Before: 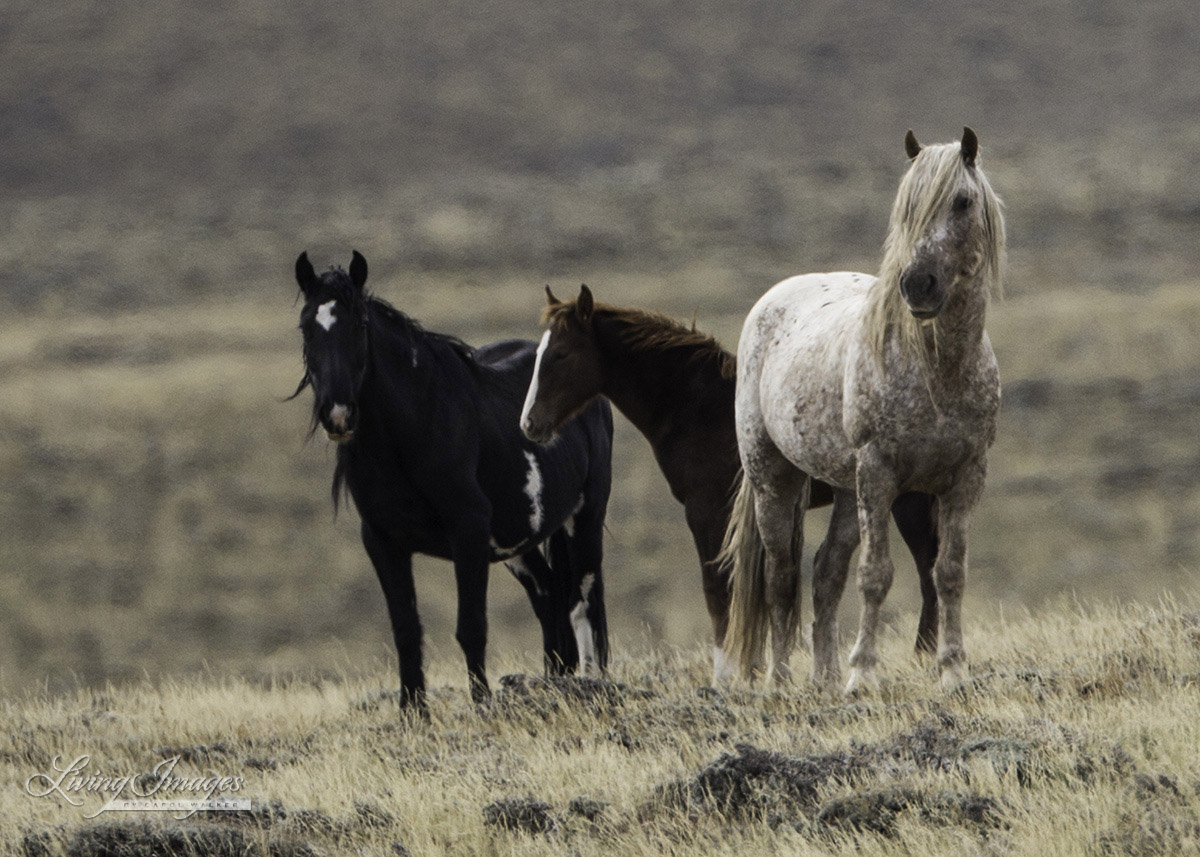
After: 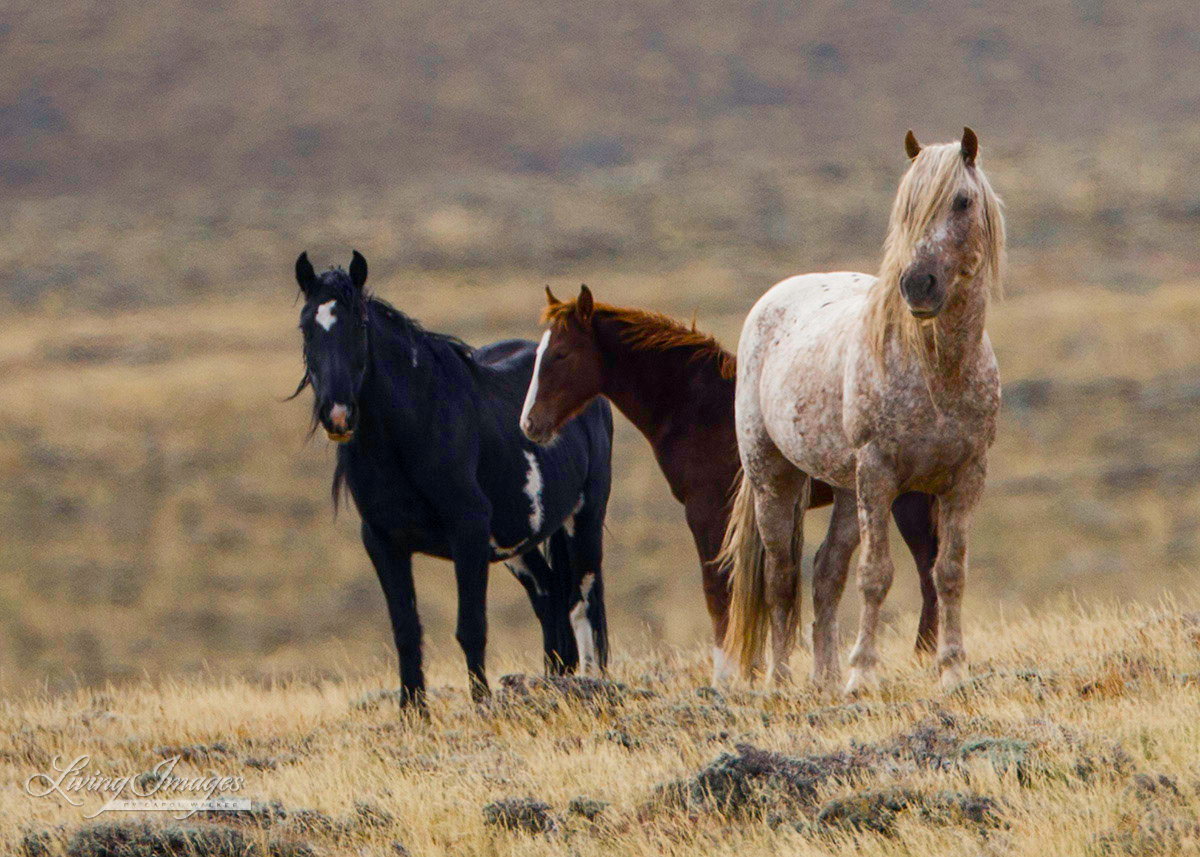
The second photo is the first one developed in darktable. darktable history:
color balance rgb: shadows lift › chroma 2.036%, shadows lift › hue 247.16°, linear chroma grading › global chroma 14.414%, perceptual saturation grading › global saturation 35.133%, perceptual saturation grading › highlights -25.512%, perceptual saturation grading › shadows 49.683%, perceptual brilliance grading › global brilliance 2.093%, perceptual brilliance grading › highlights -3.613%, global vibrance 20%
tone equalizer: edges refinement/feathering 500, mask exposure compensation -1.57 EV, preserve details guided filter
